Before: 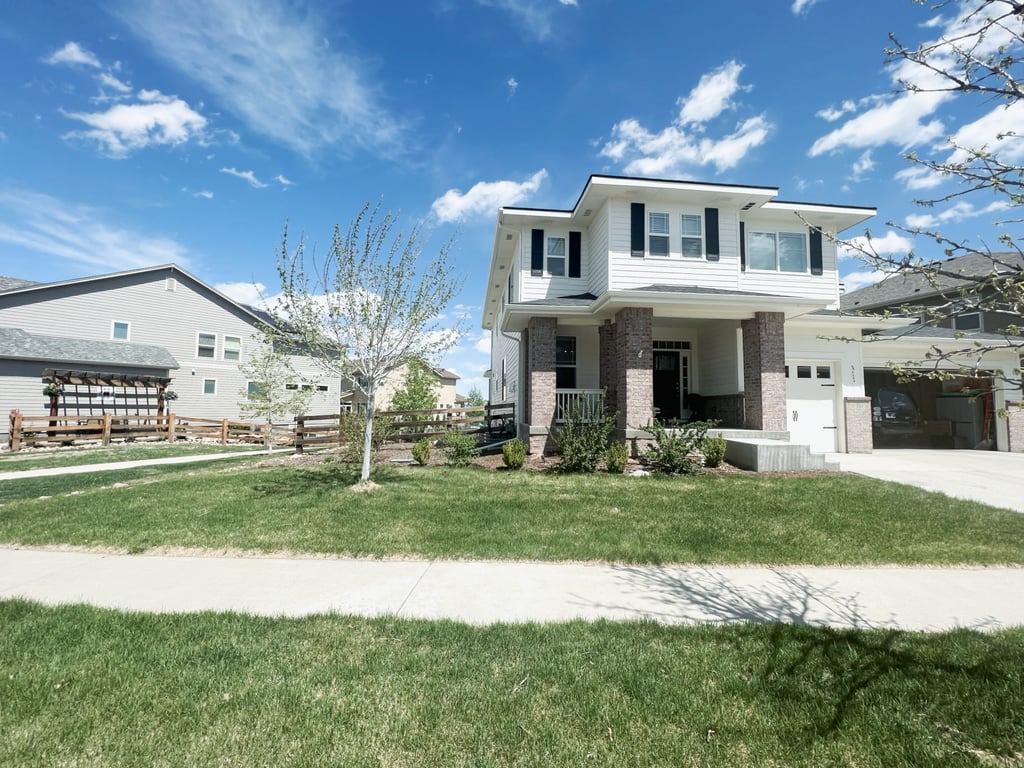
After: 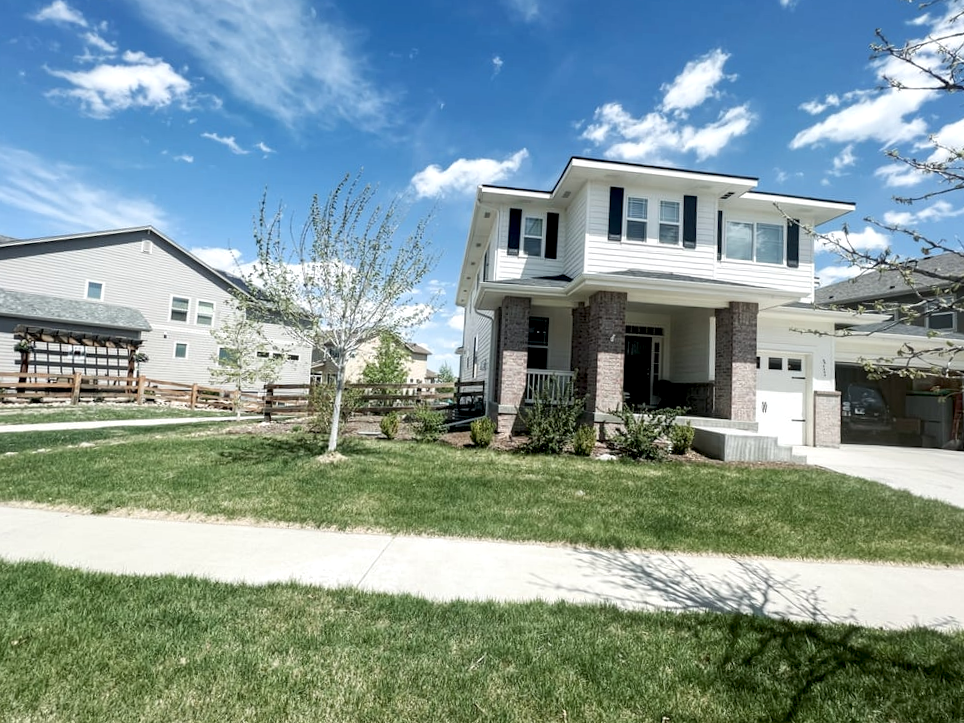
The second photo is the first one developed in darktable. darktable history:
exposure: black level correction 0.002, compensate exposure bias true, compensate highlight preservation false
local contrast: highlights 24%, shadows 73%, midtone range 0.744
crop and rotate: angle -2.68°
